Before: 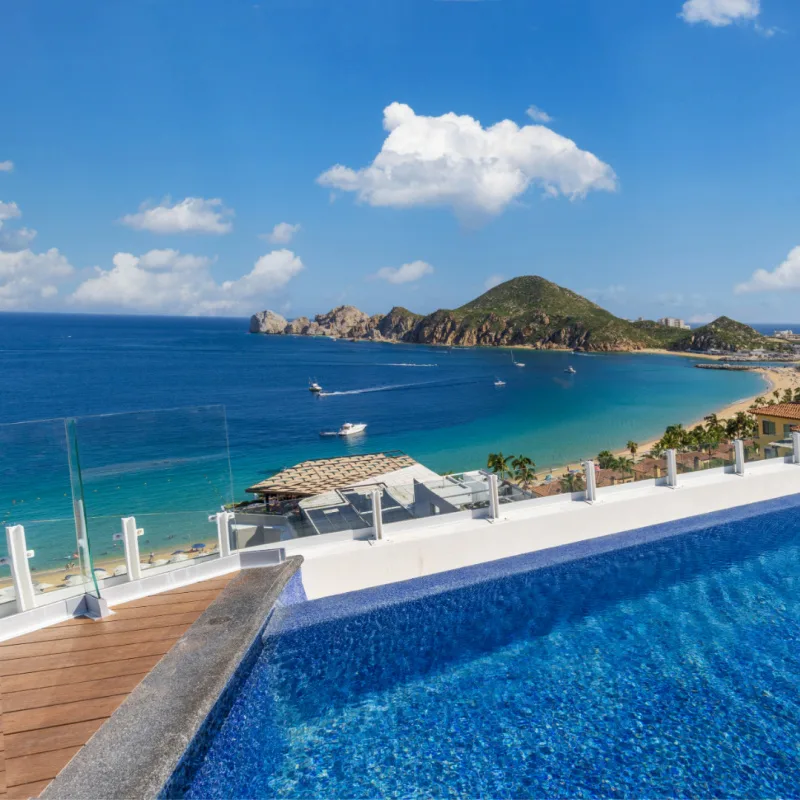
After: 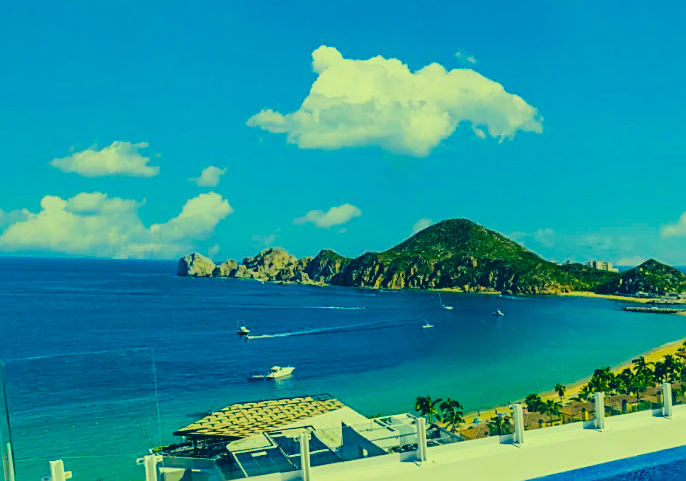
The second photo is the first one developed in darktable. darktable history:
crop and rotate: left 9.24%, top 7.239%, right 4.894%, bottom 32.546%
haze removal: compatibility mode true, adaptive false
color balance rgb: highlights gain › luminance 6.575%, highlights gain › chroma 2.597%, highlights gain › hue 91.73°, linear chroma grading › global chroma 9.152%, perceptual saturation grading › global saturation 31.206%, global vibrance 29.646%
filmic rgb: black relative exposure -7.49 EV, white relative exposure 5 EV, hardness 3.33, contrast 1.297
sharpen: on, module defaults
color correction: highlights a* -15.64, highlights b* 39.9, shadows a* -39.3, shadows b* -25.57
